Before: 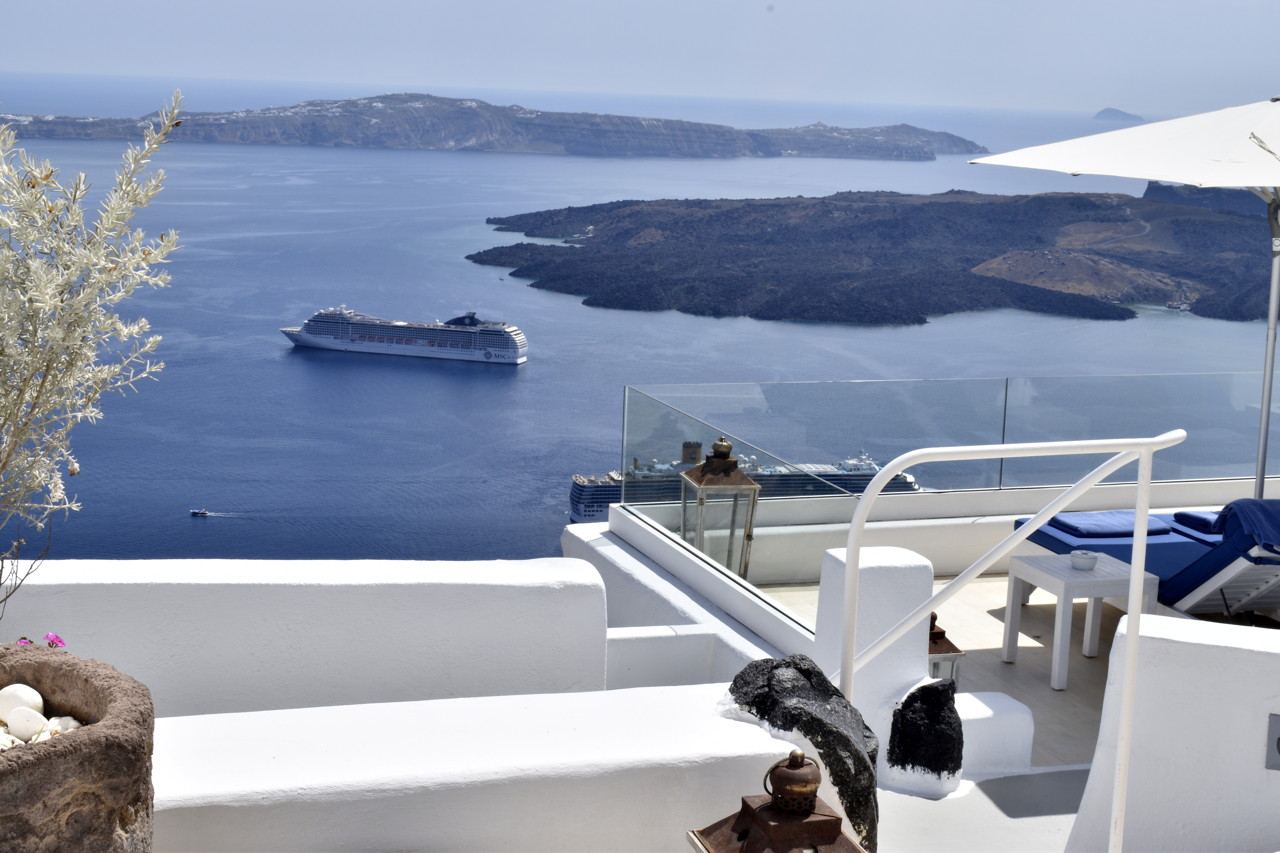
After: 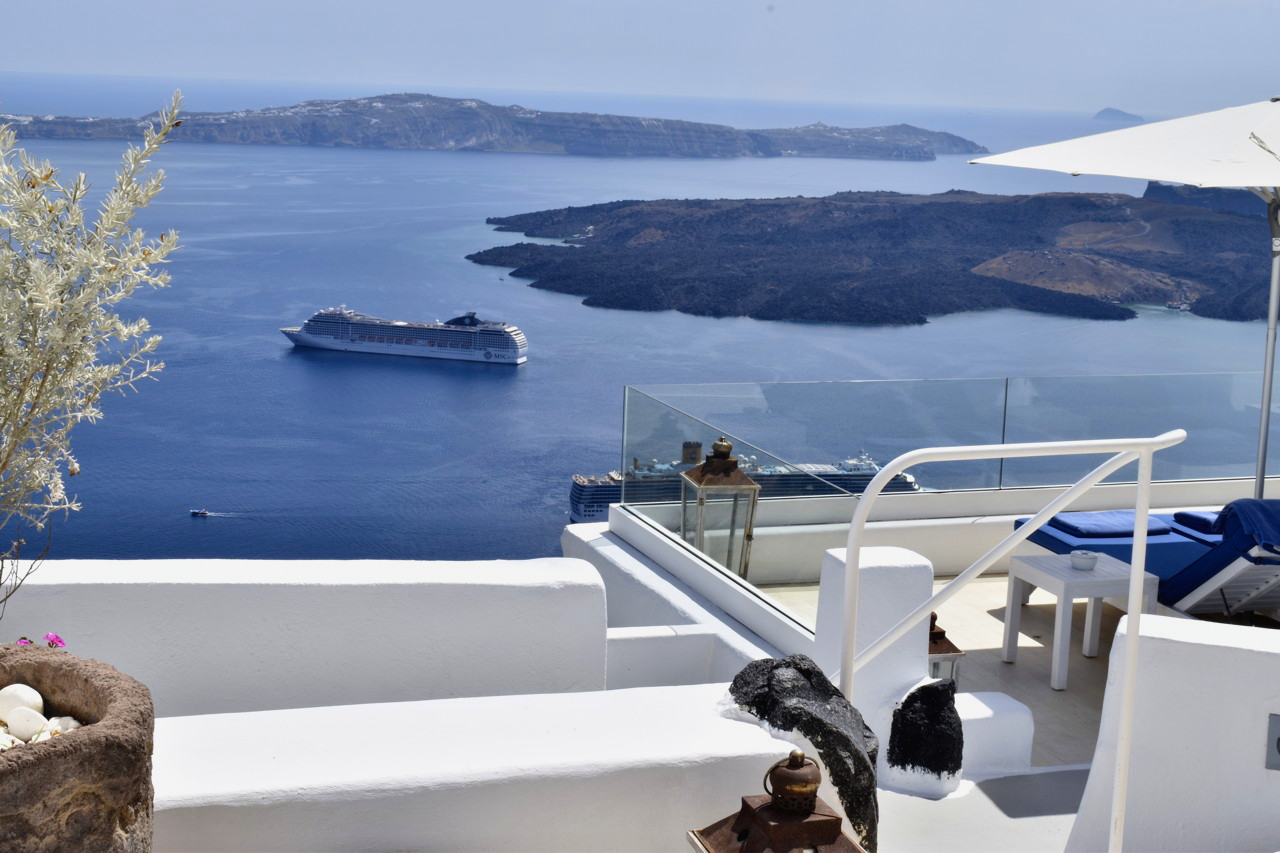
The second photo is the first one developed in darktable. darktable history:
color balance rgb: shadows lift › luminance -19.802%, global offset › luminance 0.256%, perceptual saturation grading › global saturation 1.886%, perceptual saturation grading › highlights -1.6%, perceptual saturation grading › mid-tones 4.529%, perceptual saturation grading › shadows 7.012%, perceptual brilliance grading › global brilliance -1.67%, perceptual brilliance grading › highlights -1.661%, perceptual brilliance grading › mid-tones -0.517%, perceptual brilliance grading › shadows -0.787%, global vibrance 32.341%
